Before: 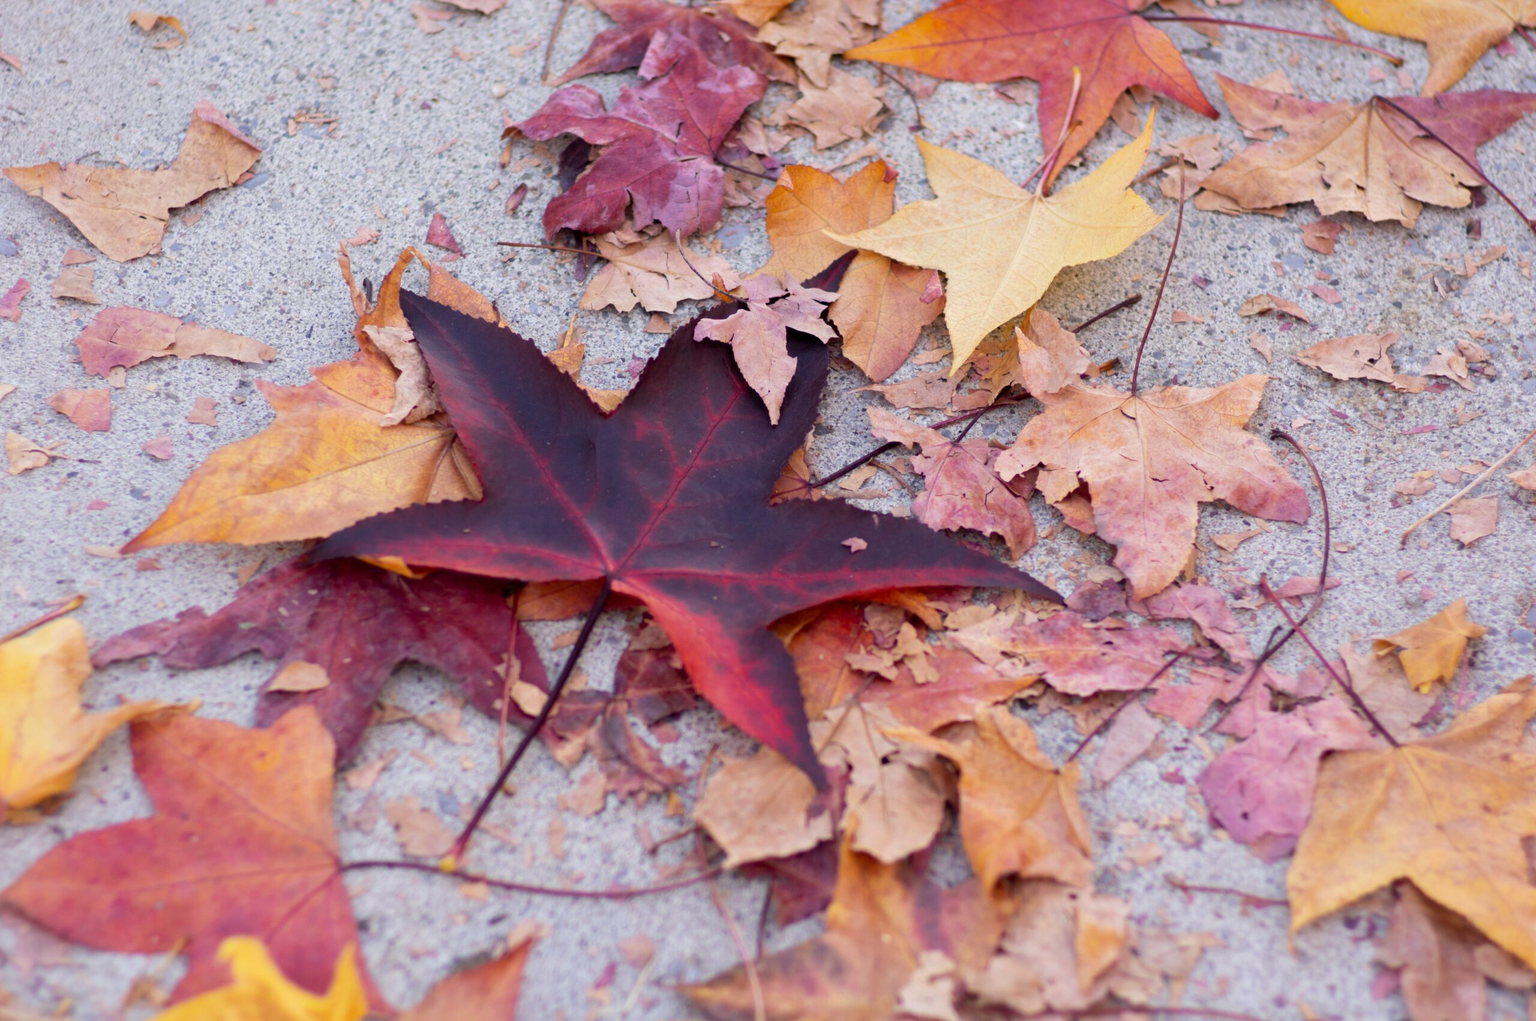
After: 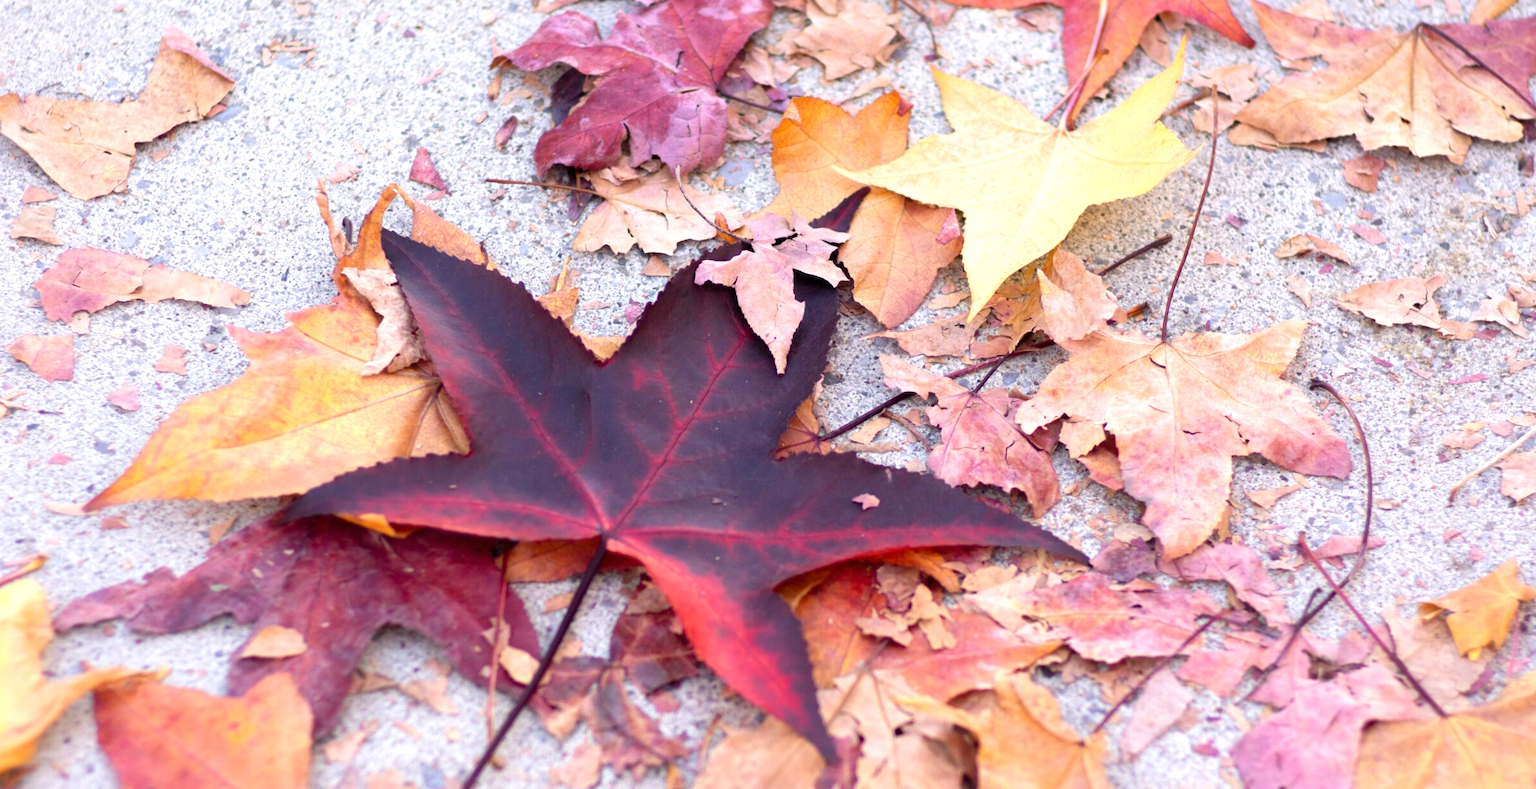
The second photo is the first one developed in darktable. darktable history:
exposure: black level correction 0, exposure 0.7 EV, compensate exposure bias true, compensate highlight preservation false
crop: left 2.737%, top 7.287%, right 3.421%, bottom 20.179%
